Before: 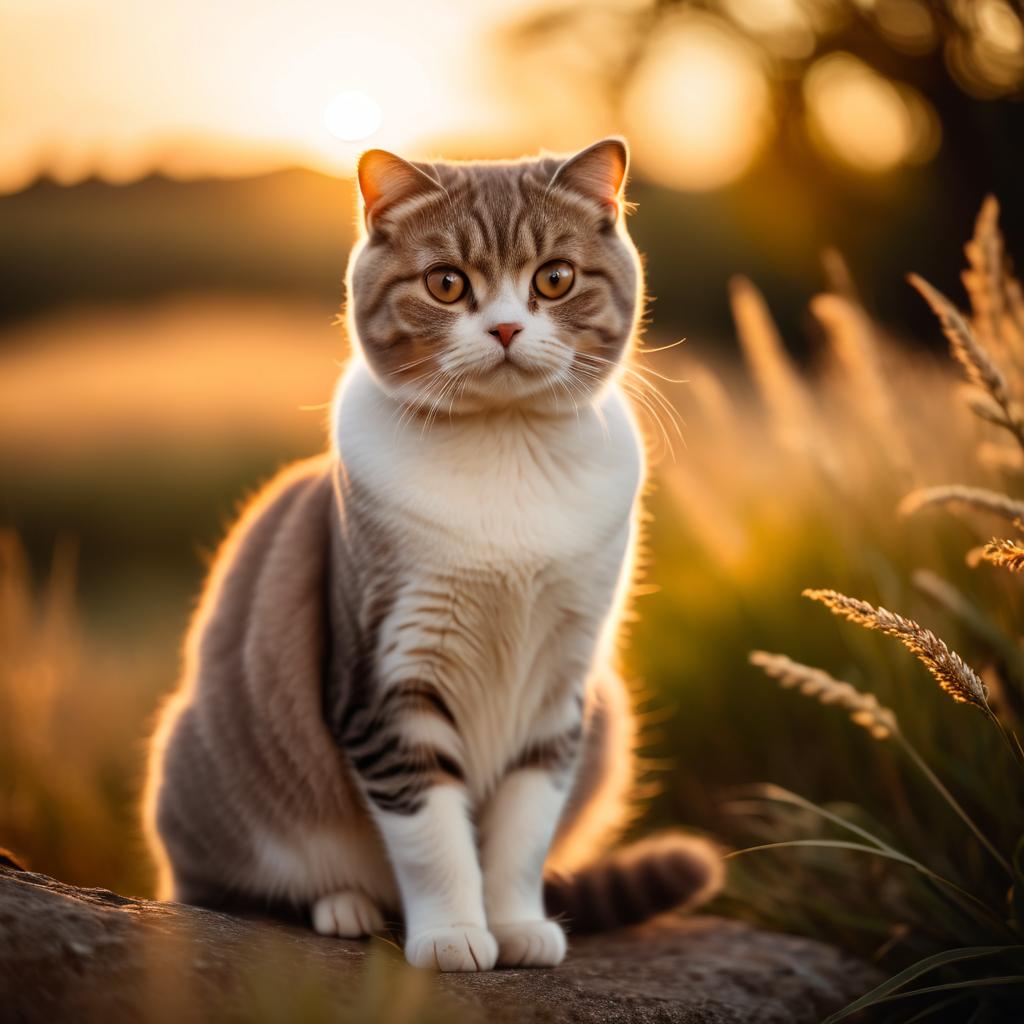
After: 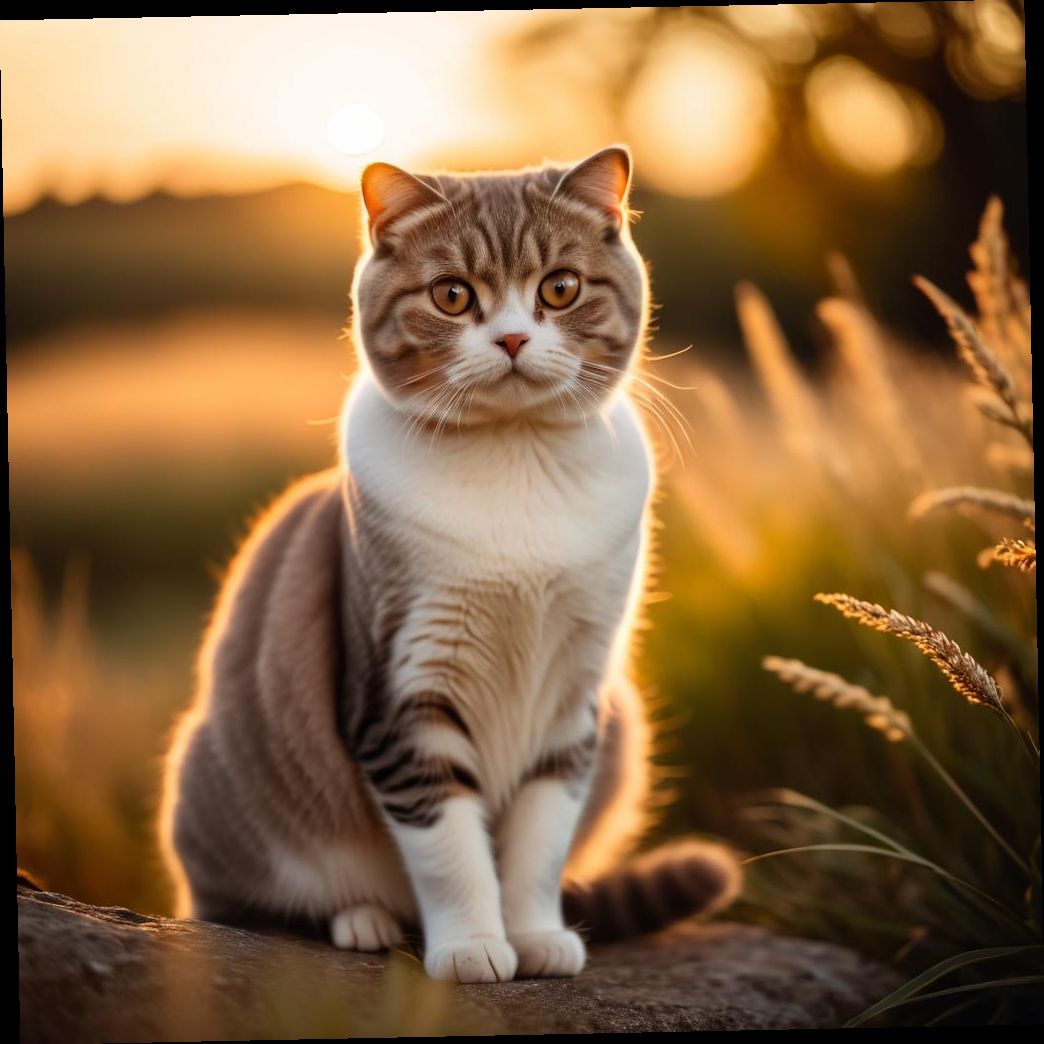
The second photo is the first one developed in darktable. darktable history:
rotate and perspective: rotation -1.17°, automatic cropping off
